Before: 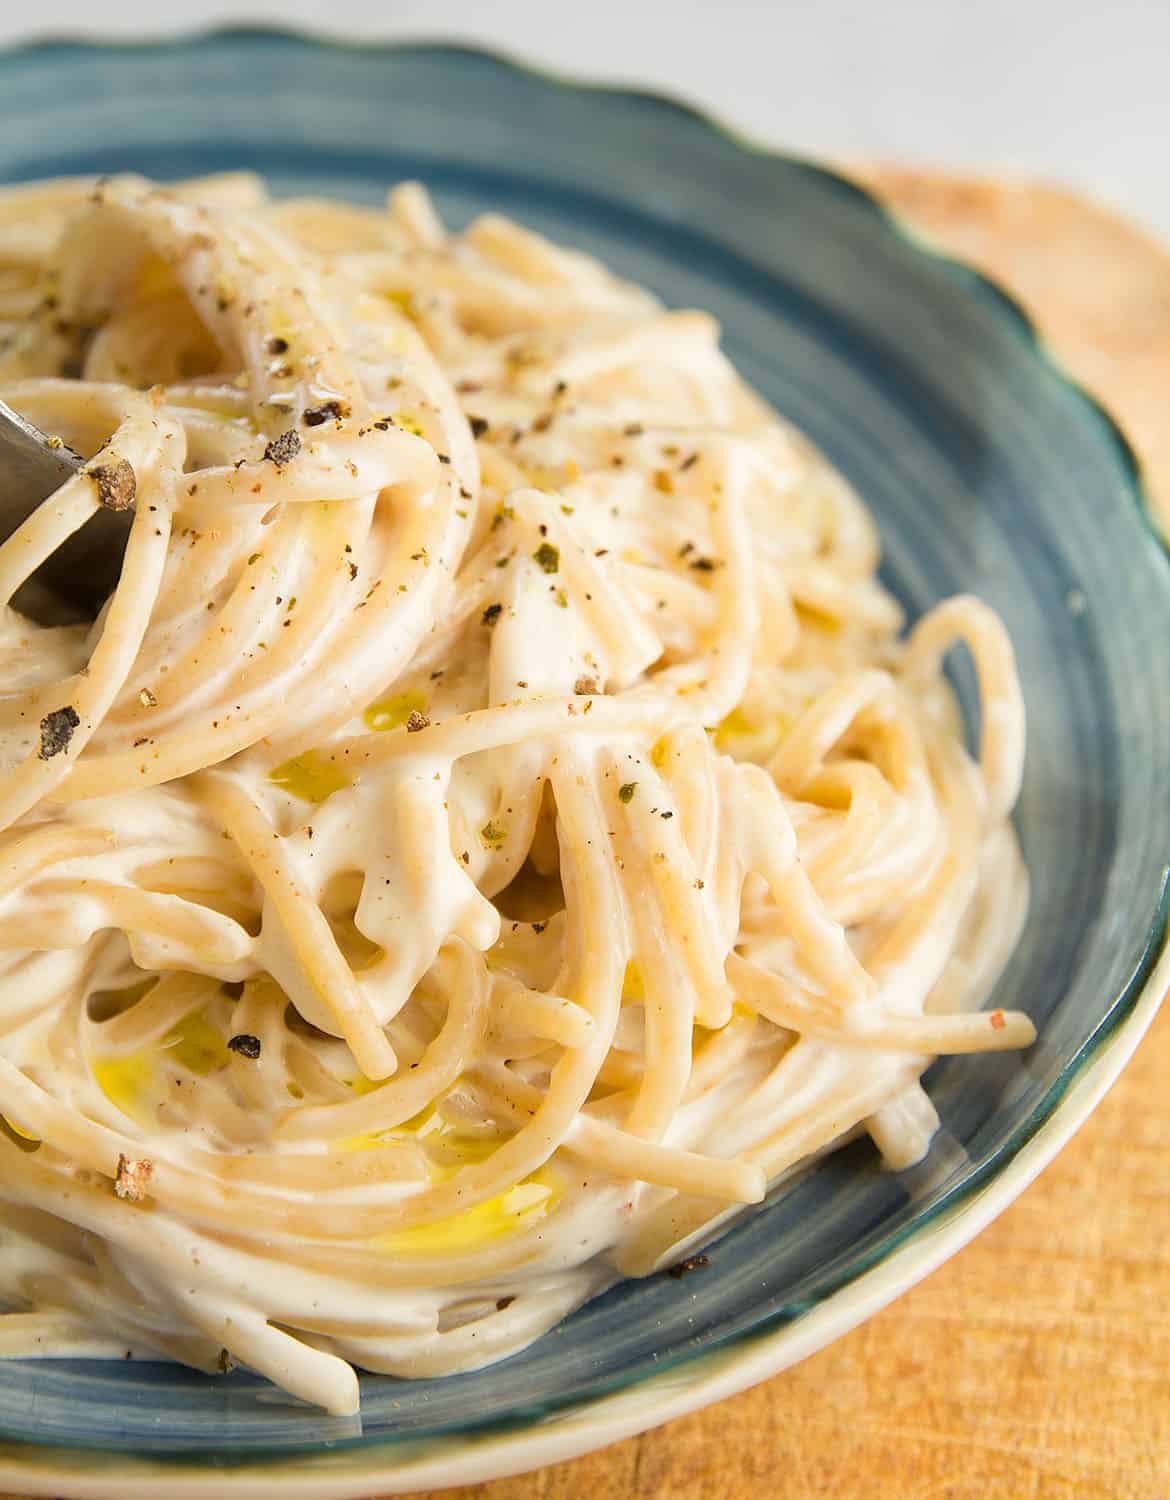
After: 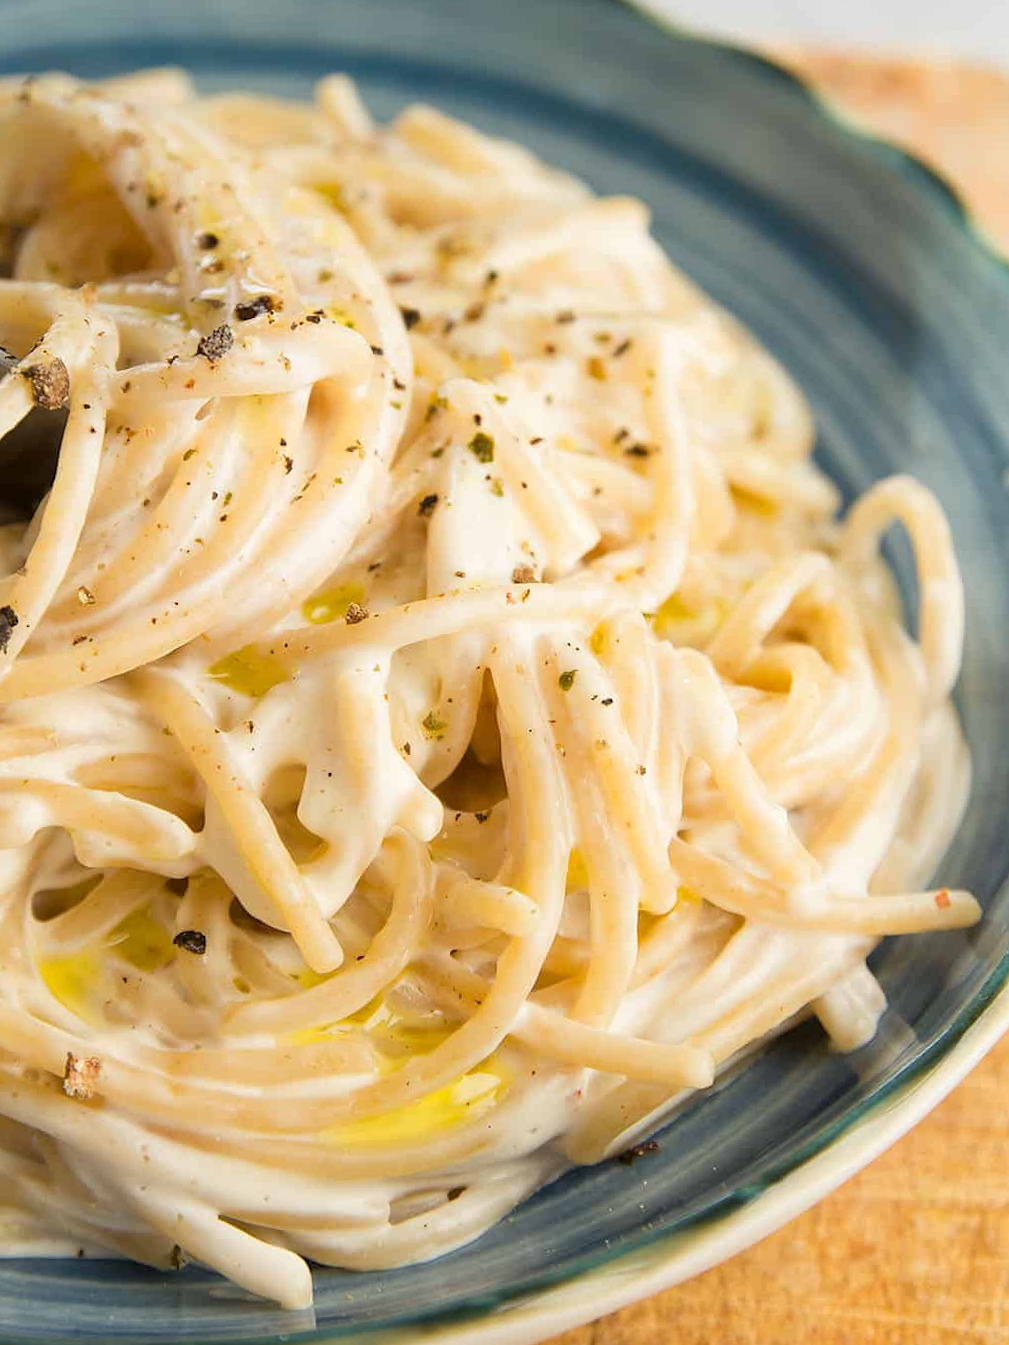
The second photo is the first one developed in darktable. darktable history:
crop: left 6.446%, top 8.188%, right 9.538%, bottom 3.548%
rotate and perspective: rotation -1.24°, automatic cropping off
